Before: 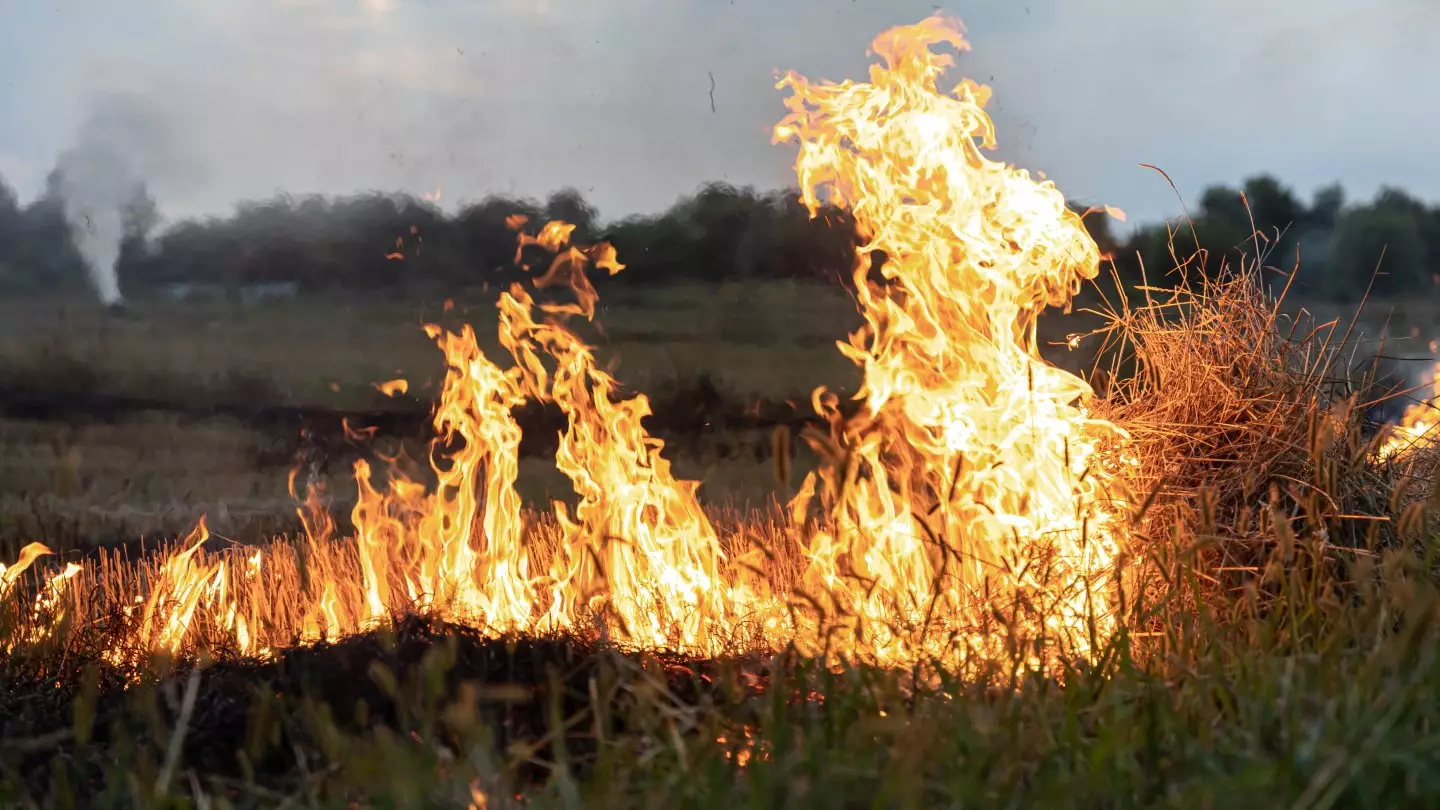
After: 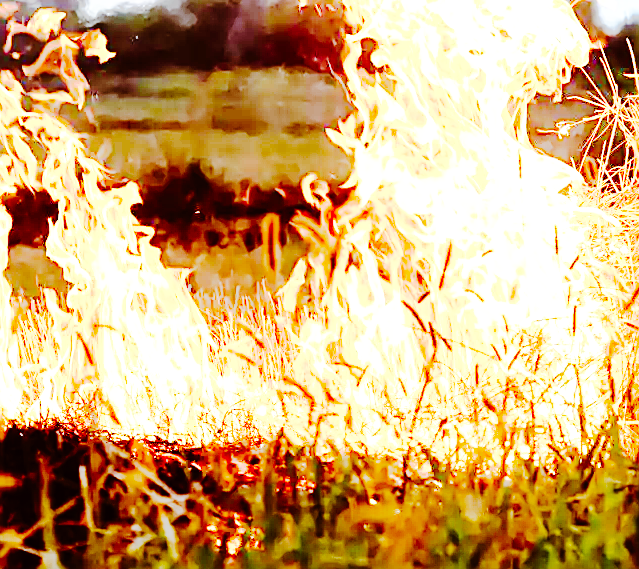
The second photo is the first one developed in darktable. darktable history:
sharpen: on, module defaults
white balance: red 0.988, blue 1.017
exposure: black level correction 0, exposure 1 EV, compensate exposure bias true, compensate highlight preservation false
base curve: curves: ch0 [(0, 0) (0, 0) (0.002, 0.001) (0.008, 0.003) (0.019, 0.011) (0.037, 0.037) (0.064, 0.11) (0.102, 0.232) (0.152, 0.379) (0.216, 0.524) (0.296, 0.665) (0.394, 0.789) (0.512, 0.881) (0.651, 0.945) (0.813, 0.986) (1, 1)], preserve colors none
crop: left 35.432%, top 26.233%, right 20.145%, bottom 3.432%
tone curve: curves: ch0 [(0, 0) (0.003, 0.001) (0.011, 0.005) (0.025, 0.009) (0.044, 0.014) (0.069, 0.019) (0.1, 0.028) (0.136, 0.039) (0.177, 0.073) (0.224, 0.134) (0.277, 0.218) (0.335, 0.343) (0.399, 0.488) (0.468, 0.608) (0.543, 0.699) (0.623, 0.773) (0.709, 0.819) (0.801, 0.852) (0.898, 0.874) (1, 1)], preserve colors none
contrast brightness saturation: saturation -0.05
color balance: lift [1, 1.015, 1.004, 0.985], gamma [1, 0.958, 0.971, 1.042], gain [1, 0.956, 0.977, 1.044]
